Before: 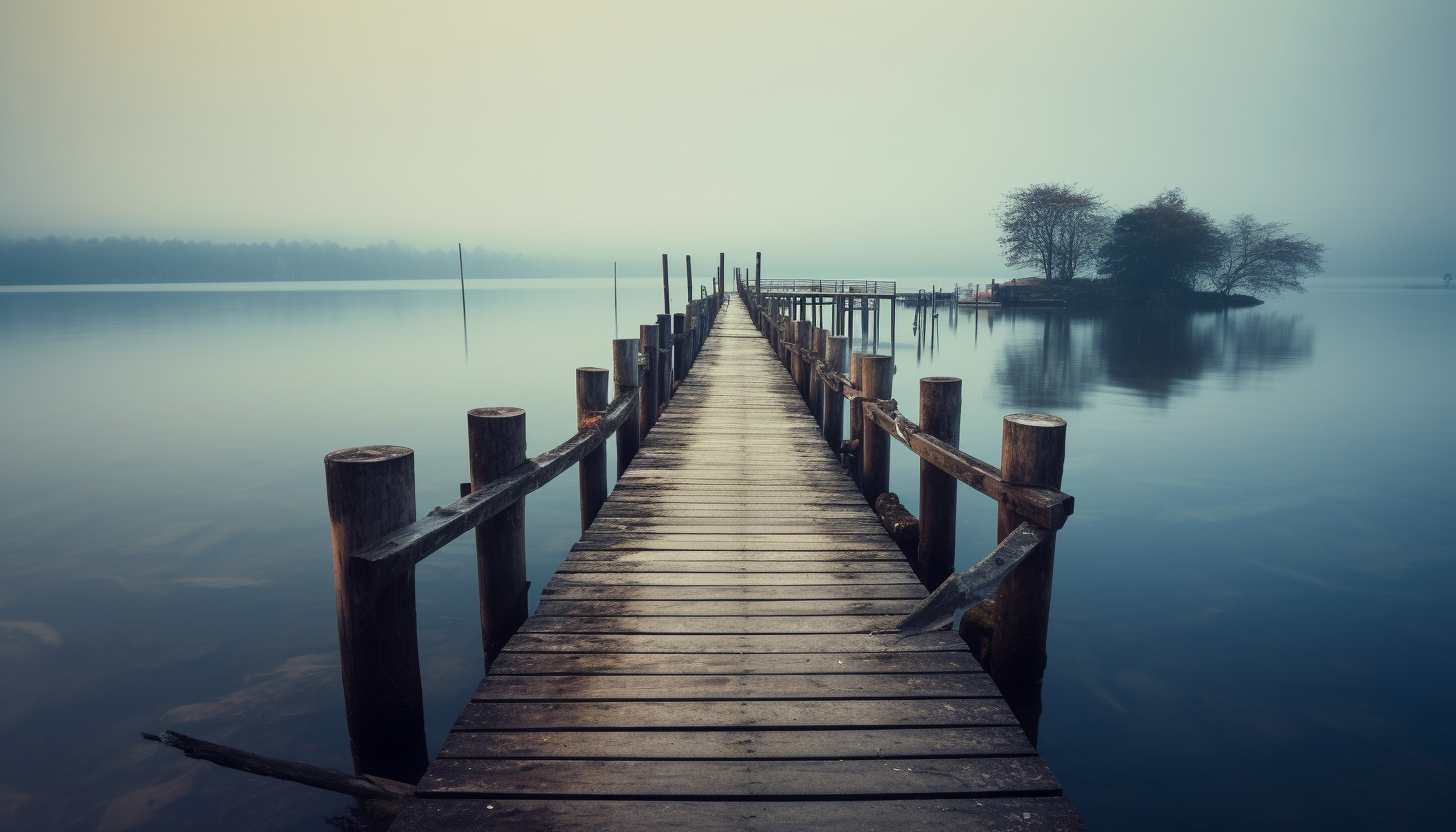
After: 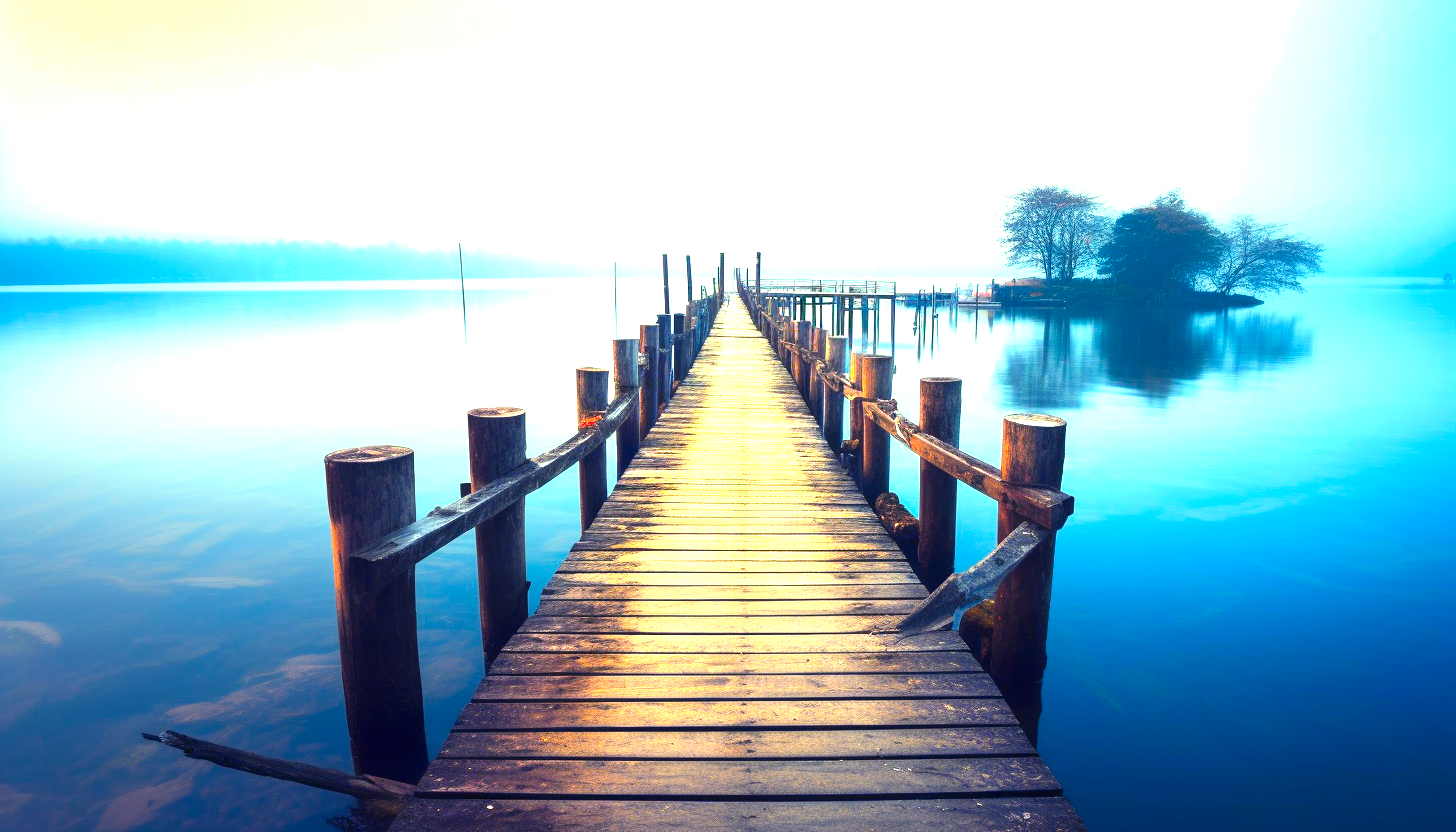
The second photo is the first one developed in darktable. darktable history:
tone equalizer: -8 EV -0.419 EV, -7 EV -0.4 EV, -6 EV -0.335 EV, -5 EV -0.22 EV, -3 EV 0.19 EV, -2 EV 0.361 EV, -1 EV 0.394 EV, +0 EV 0.418 EV, edges refinement/feathering 500, mask exposure compensation -1.57 EV, preserve details no
color correction: highlights b* 0.007, saturation 2.11
exposure: black level correction 0, exposure 1.368 EV, compensate exposure bias true, compensate highlight preservation false
color zones: curves: ch0 [(0.224, 0.526) (0.75, 0.5)]; ch1 [(0.055, 0.526) (0.224, 0.761) (0.377, 0.526) (0.75, 0.5)]
